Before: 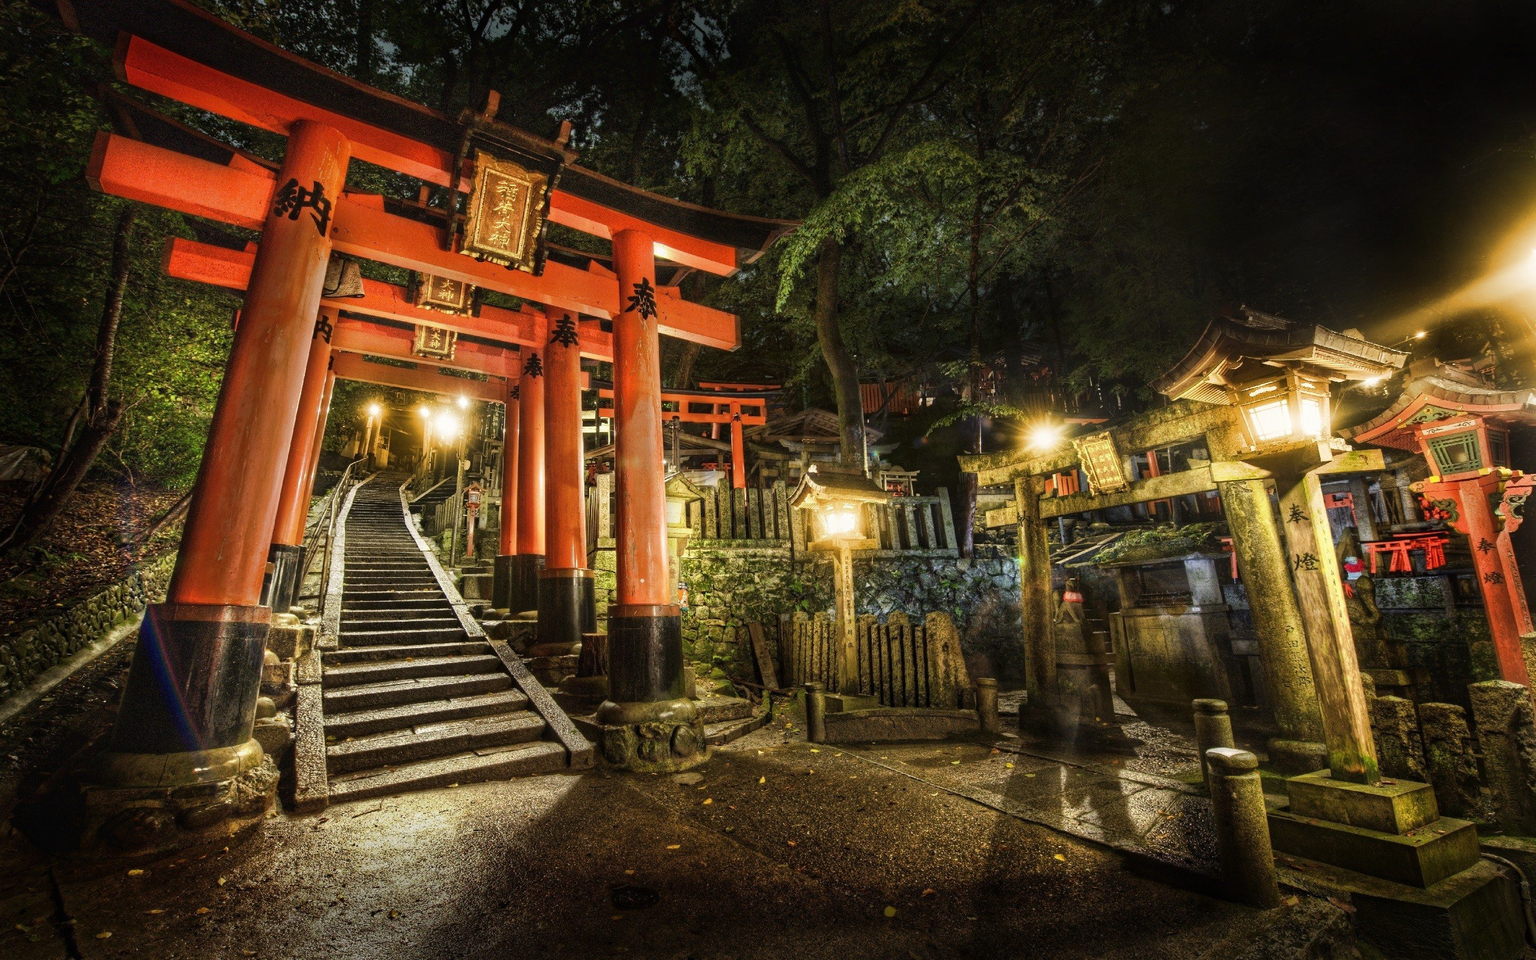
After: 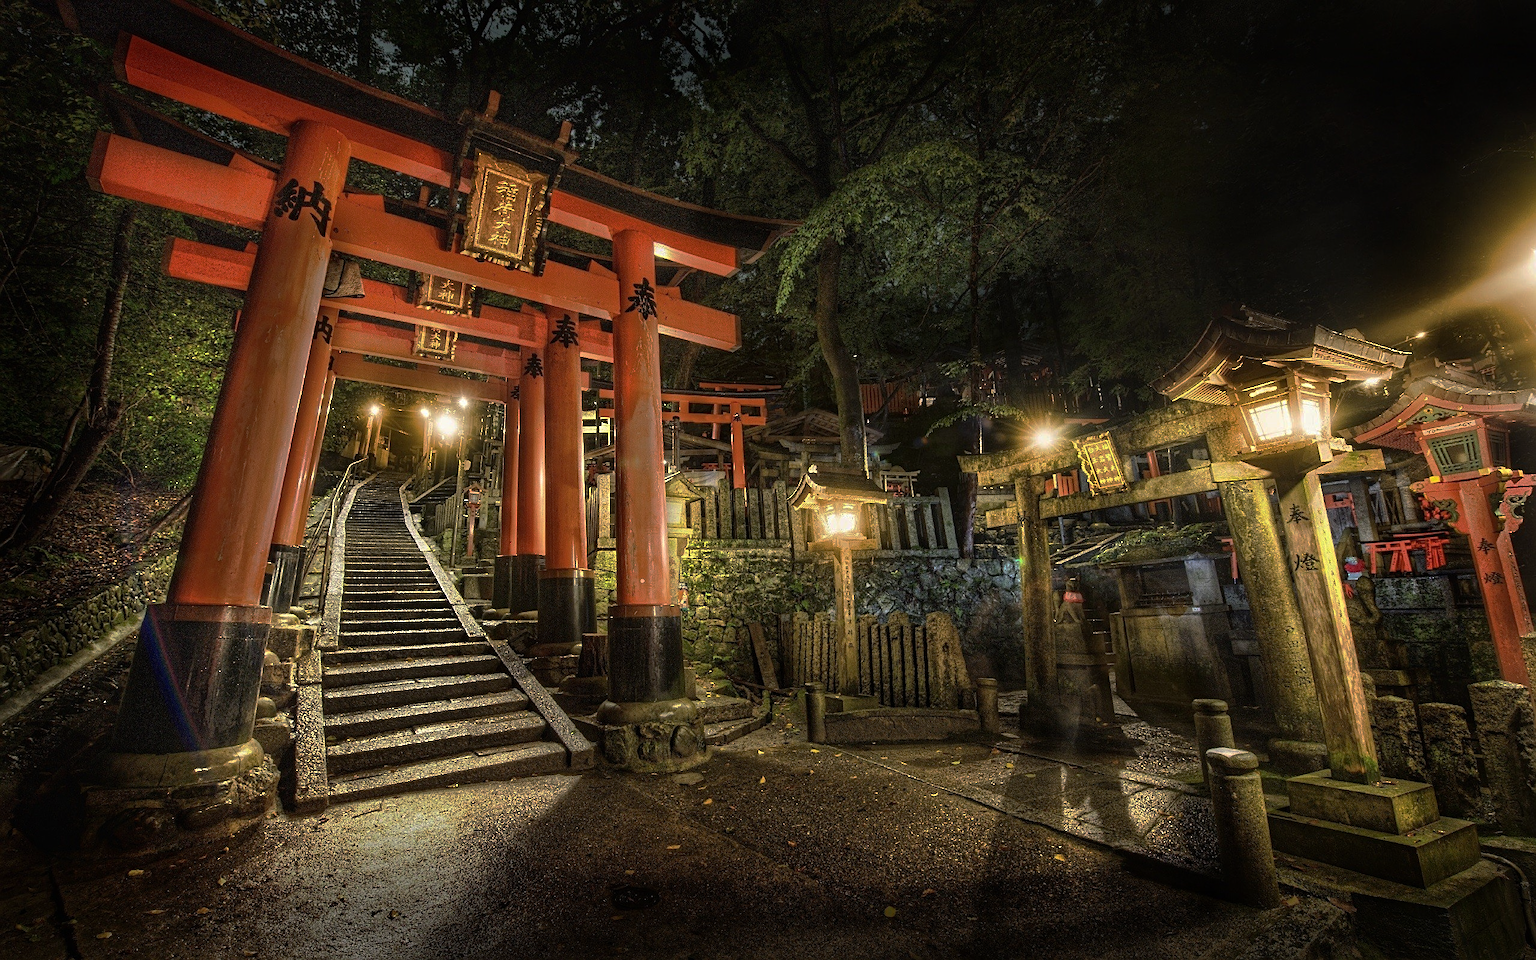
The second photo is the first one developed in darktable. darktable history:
exposure: compensate exposure bias true, compensate highlight preservation false
base curve: curves: ch0 [(0, 0) (0.826, 0.587) (1, 1)], preserve colors none
sharpen: on, module defaults
color correction: highlights b* 0.004, saturation 0.976
